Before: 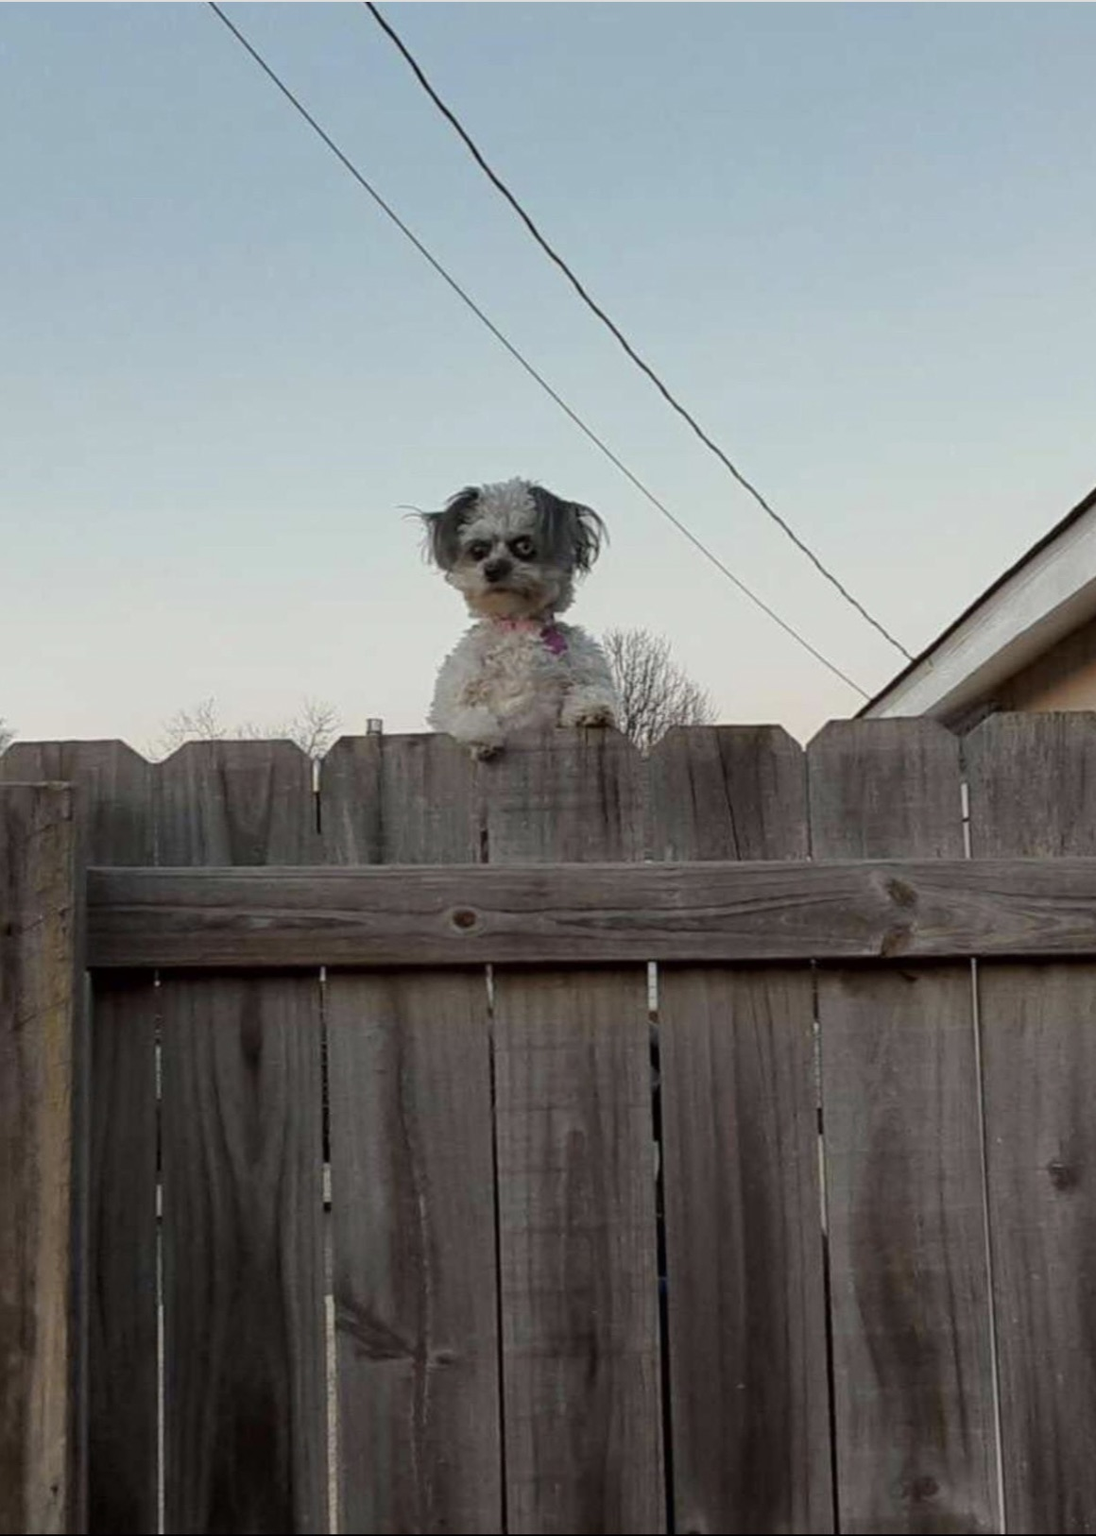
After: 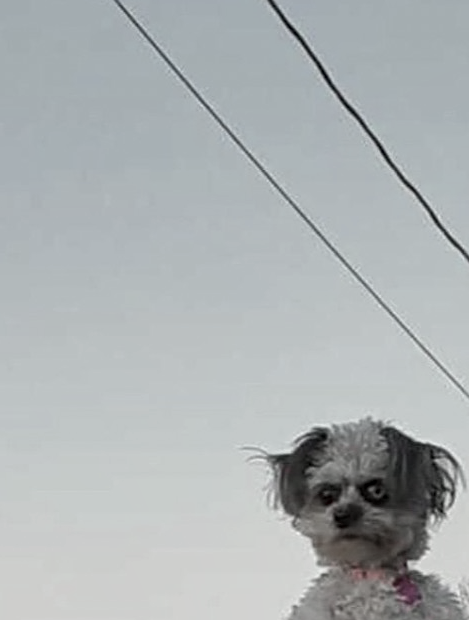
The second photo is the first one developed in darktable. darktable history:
tone equalizer: edges refinement/feathering 500, mask exposure compensation -1.57 EV, preserve details no
color zones: curves: ch0 [(0, 0.6) (0.129, 0.508) (0.193, 0.483) (0.429, 0.5) (0.571, 0.5) (0.714, 0.5) (0.857, 0.5) (1, 0.6)]; ch1 [(0, 0.481) (0.112, 0.245) (0.213, 0.223) (0.429, 0.233) (0.571, 0.231) (0.683, 0.242) (0.857, 0.296) (1, 0.481)], mix 26.59%
sharpen: amount 0.497
crop: left 15.444%, top 5.442%, right 44.08%, bottom 56.387%
shadows and highlights: shadows 73.78, highlights -24.12, soften with gaussian
